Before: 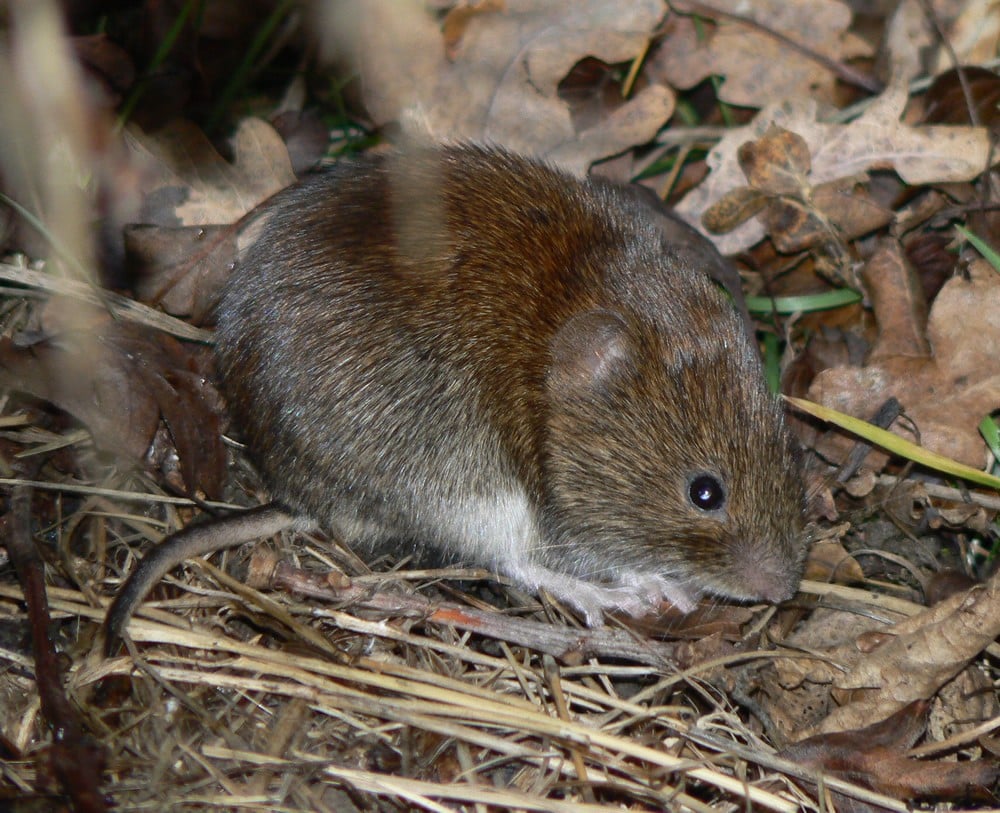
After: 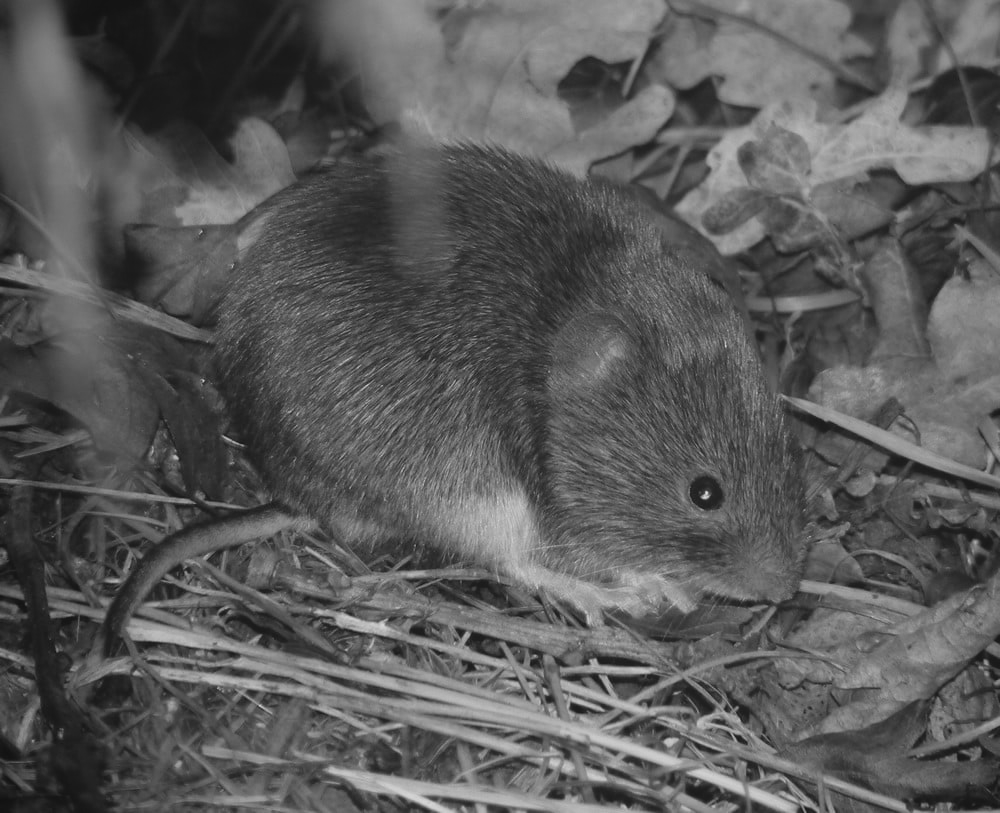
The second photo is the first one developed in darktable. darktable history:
contrast equalizer: octaves 7, y [[0.6 ×6], [0.55 ×6], [0 ×6], [0 ×6], [0 ×6]], mix 0.15
local contrast: detail 69%
monochrome: a 16.01, b -2.65, highlights 0.52
white balance: emerald 1
vignetting: fall-off radius 60.92%
